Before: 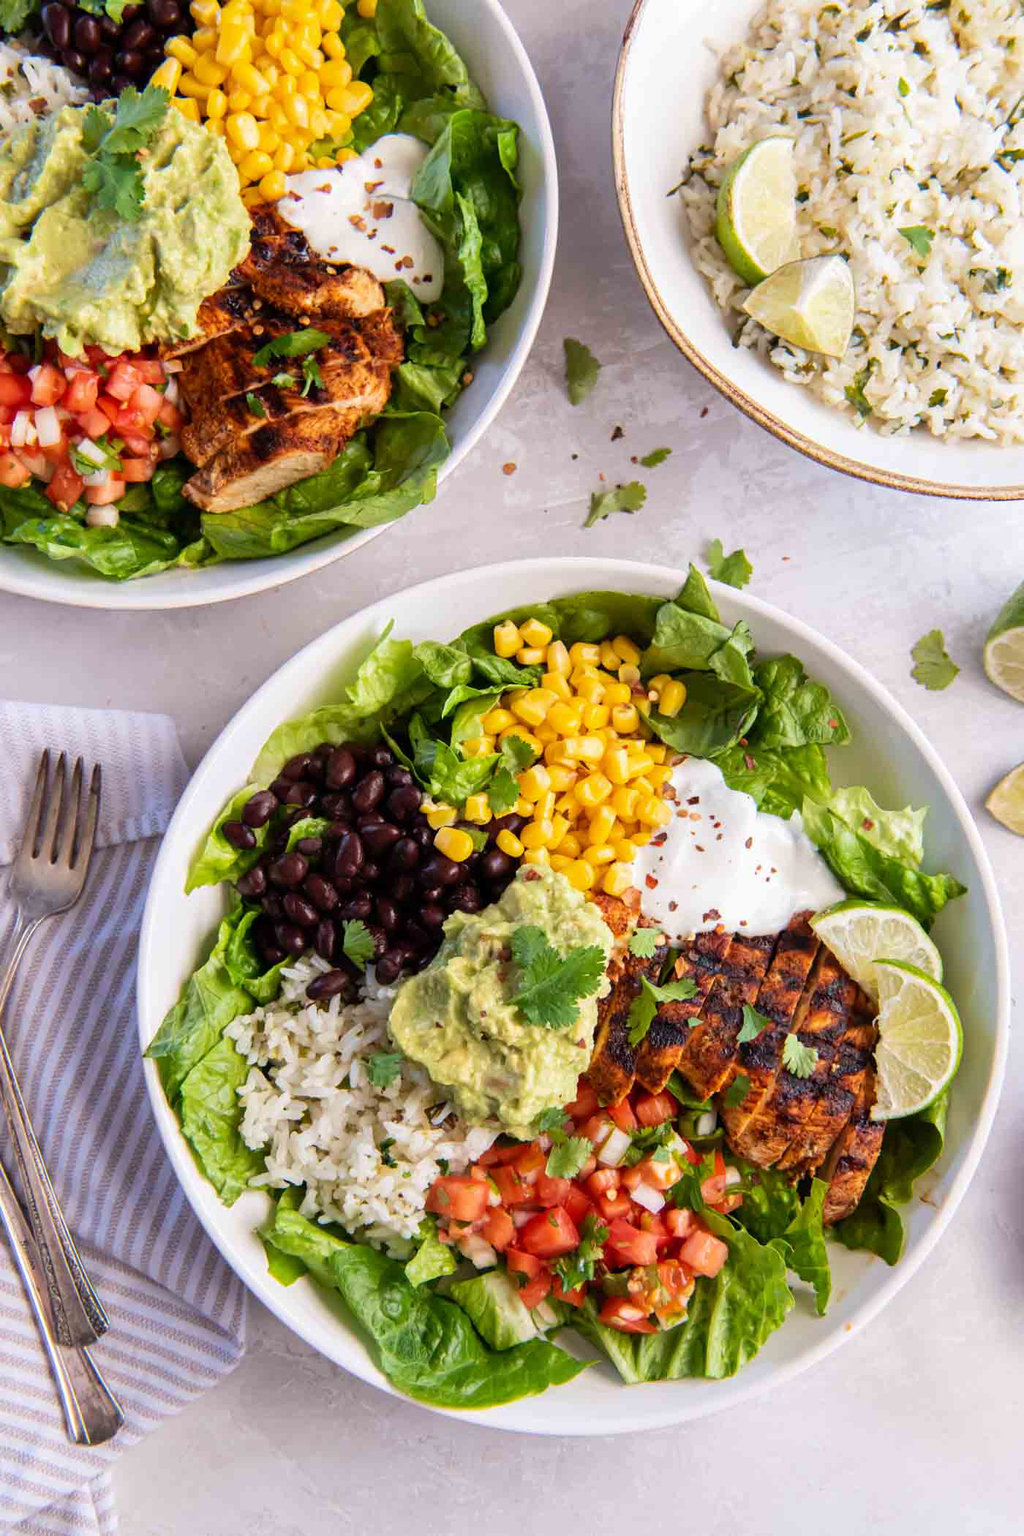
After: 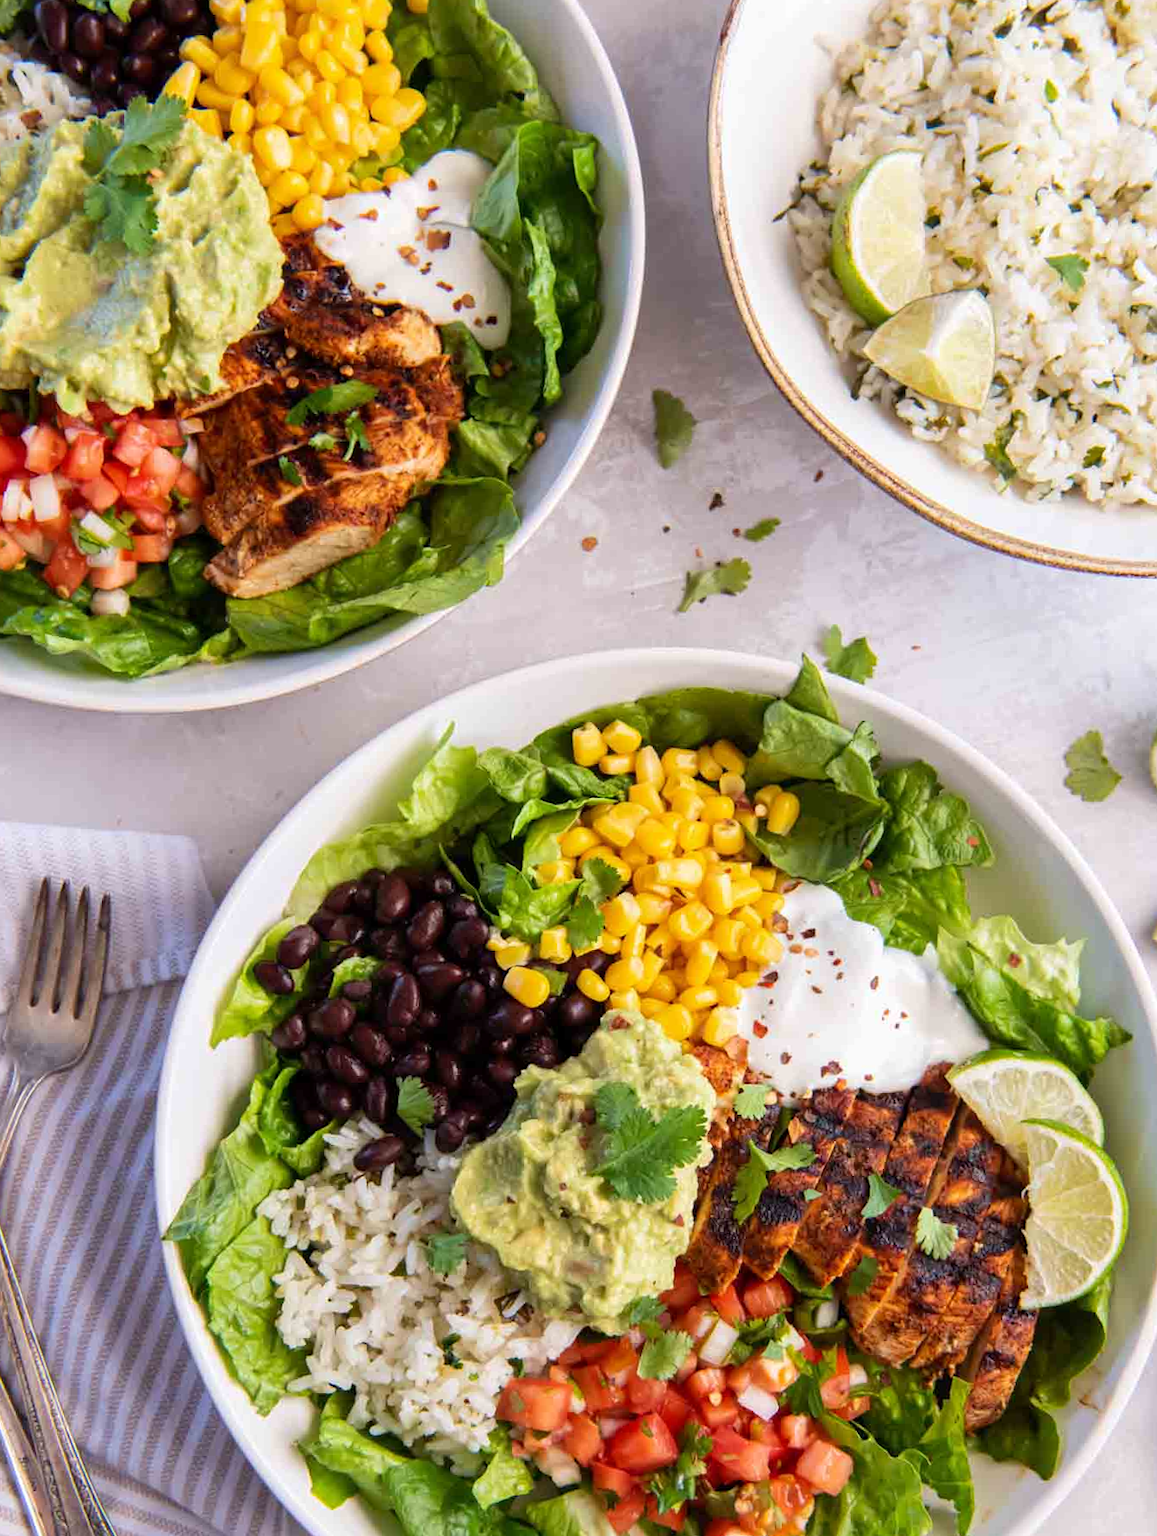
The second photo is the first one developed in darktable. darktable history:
crop and rotate: angle 0.371°, left 0.28%, right 2.829%, bottom 14.284%
base curve: preserve colors none
